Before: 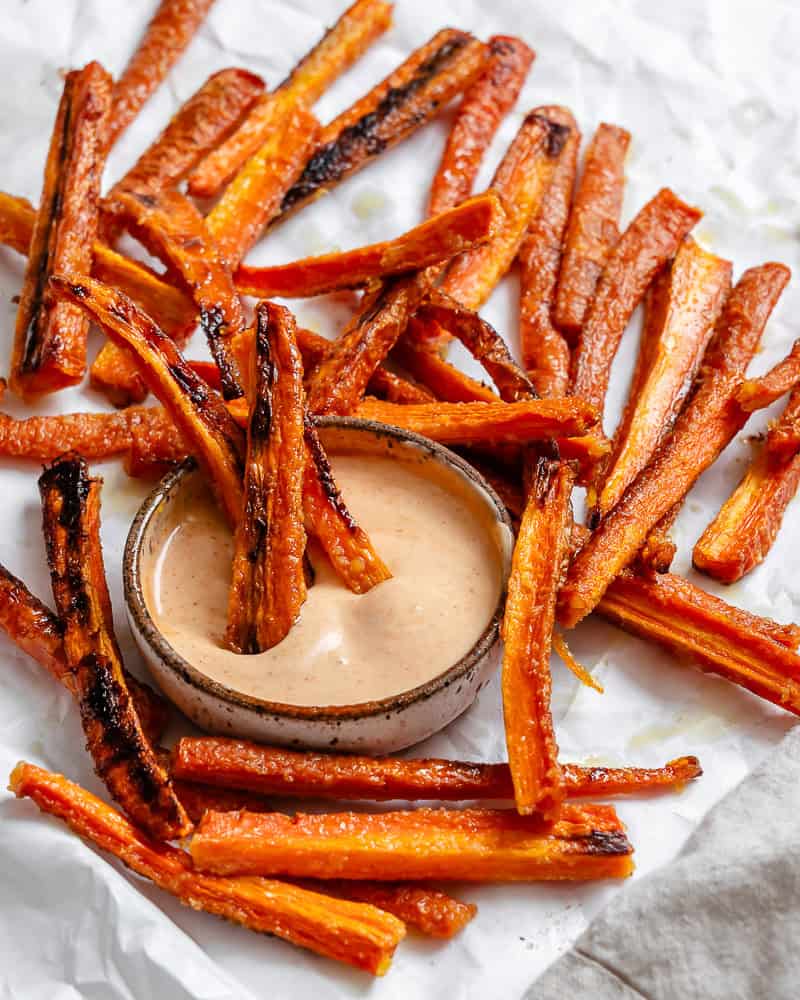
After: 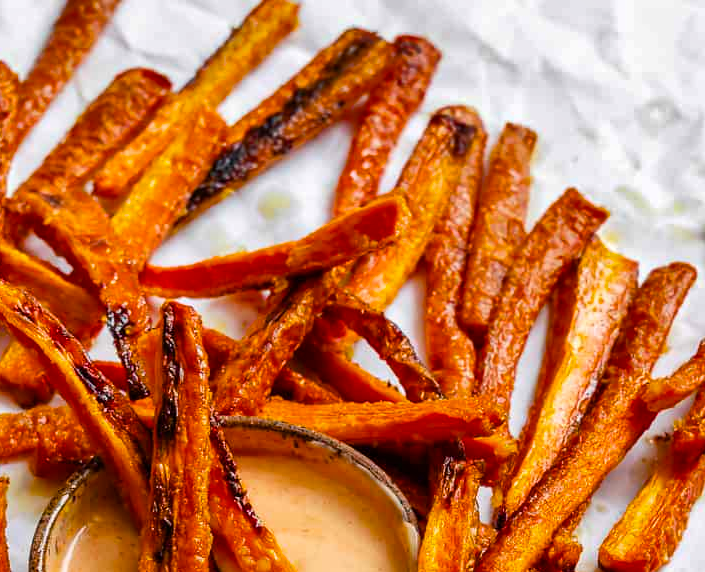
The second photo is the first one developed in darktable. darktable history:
color balance rgb: linear chroma grading › global chroma 15%, perceptual saturation grading › global saturation 30%
rotate and perspective: crop left 0, crop top 0
crop and rotate: left 11.812%, bottom 42.776%
shadows and highlights: highlights color adjustment 0%, low approximation 0.01, soften with gaussian
